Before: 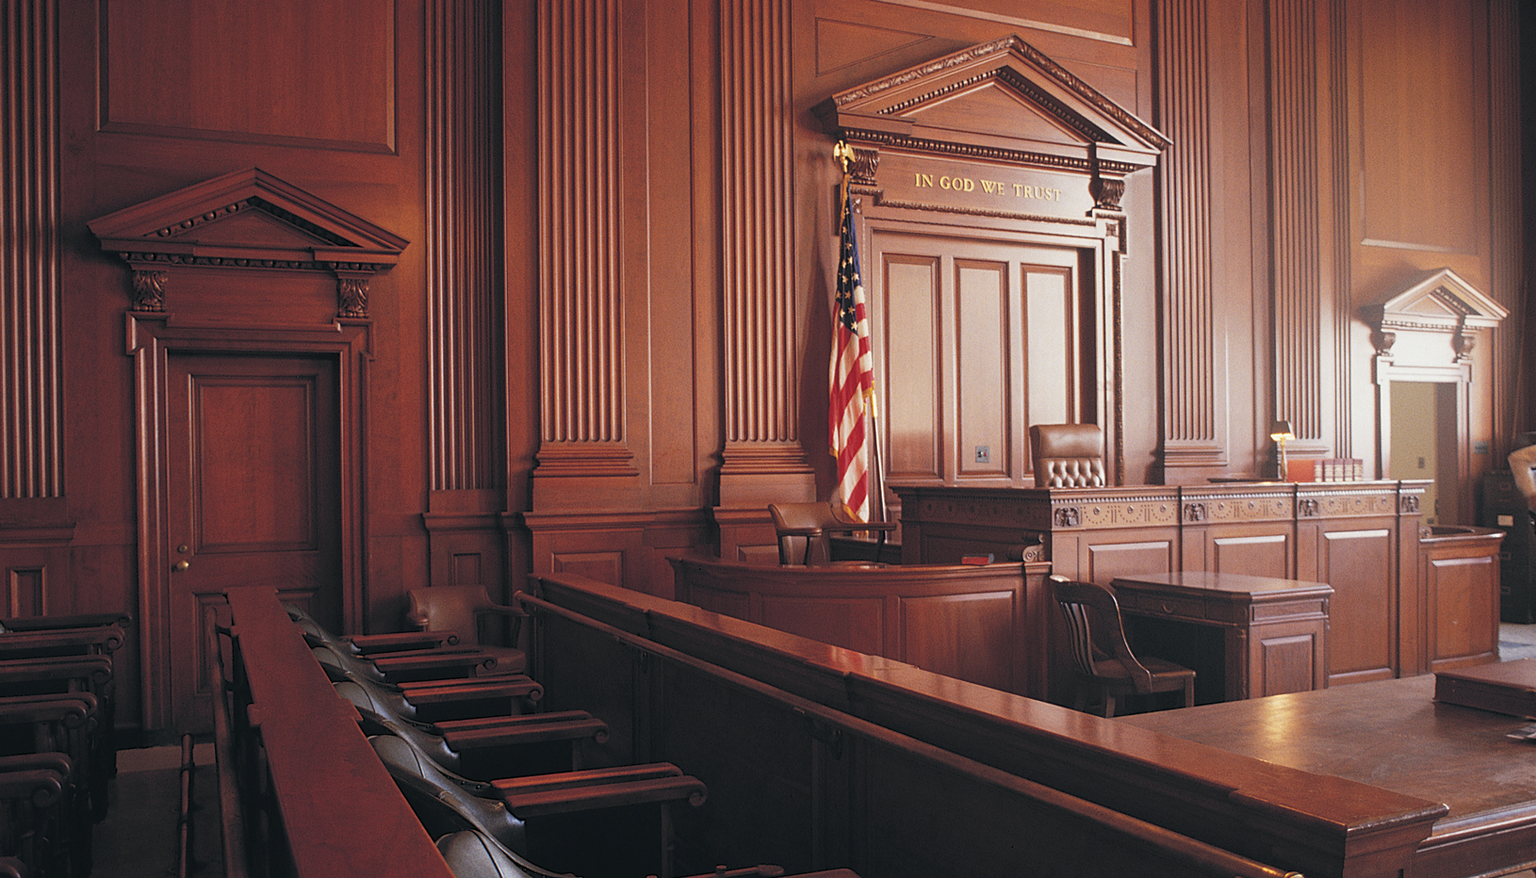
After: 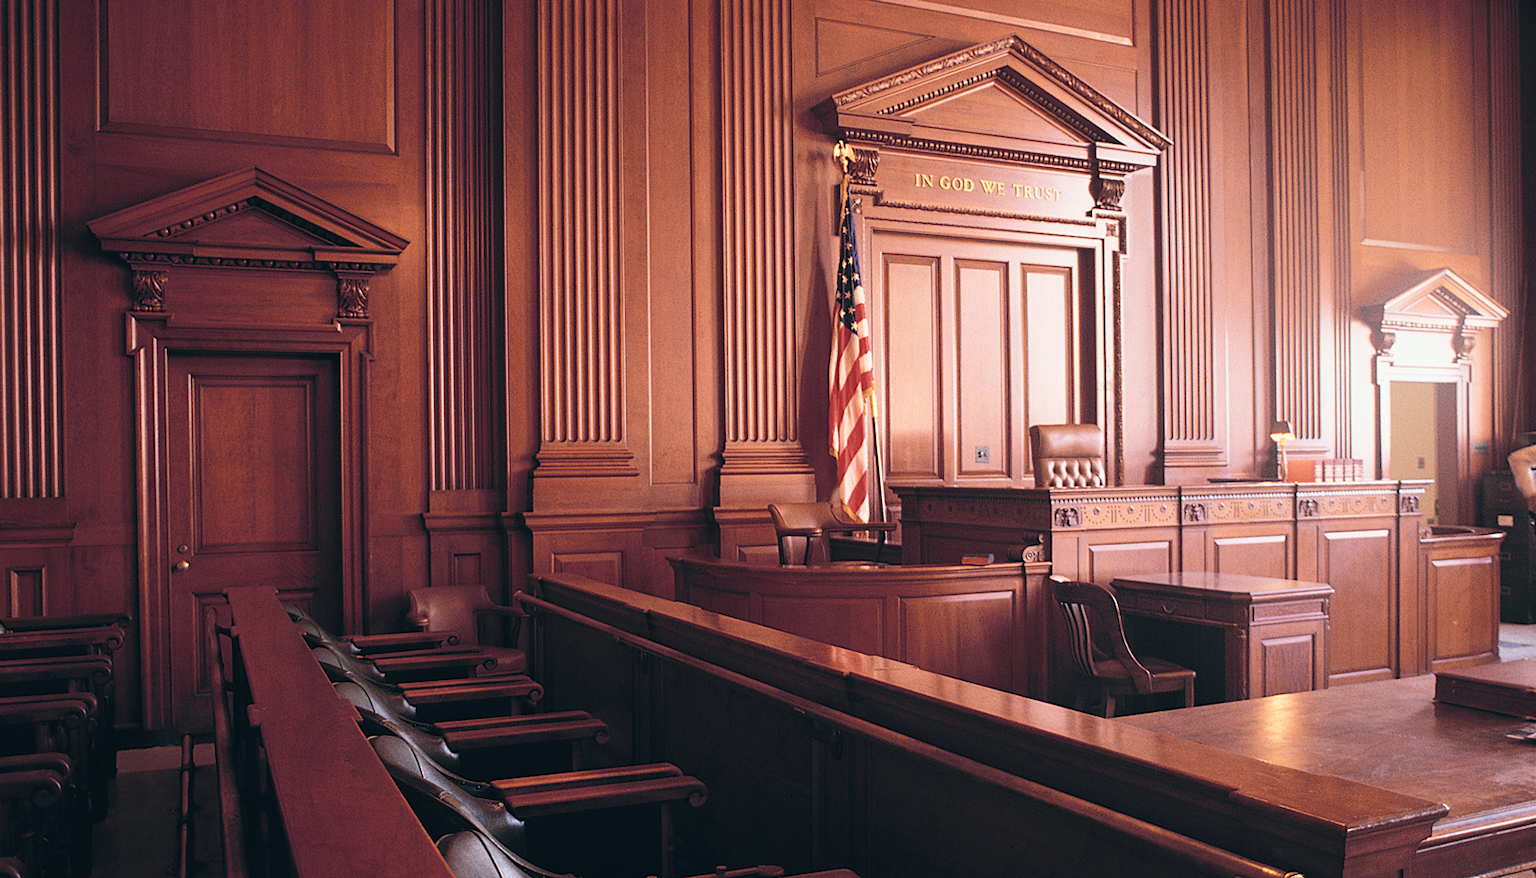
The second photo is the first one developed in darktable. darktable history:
tone curve: curves: ch0 [(0, 0.023) (0.087, 0.065) (0.184, 0.168) (0.45, 0.54) (0.57, 0.683) (0.722, 0.825) (0.877, 0.948) (1, 1)]; ch1 [(0, 0) (0.388, 0.369) (0.44, 0.44) (0.489, 0.481) (0.534, 0.561) (0.657, 0.659) (1, 1)]; ch2 [(0, 0) (0.353, 0.317) (0.408, 0.427) (0.472, 0.46) (0.5, 0.496) (0.537, 0.534) (0.576, 0.592) (0.625, 0.631) (1, 1)], color space Lab, independent channels, preserve colors none
